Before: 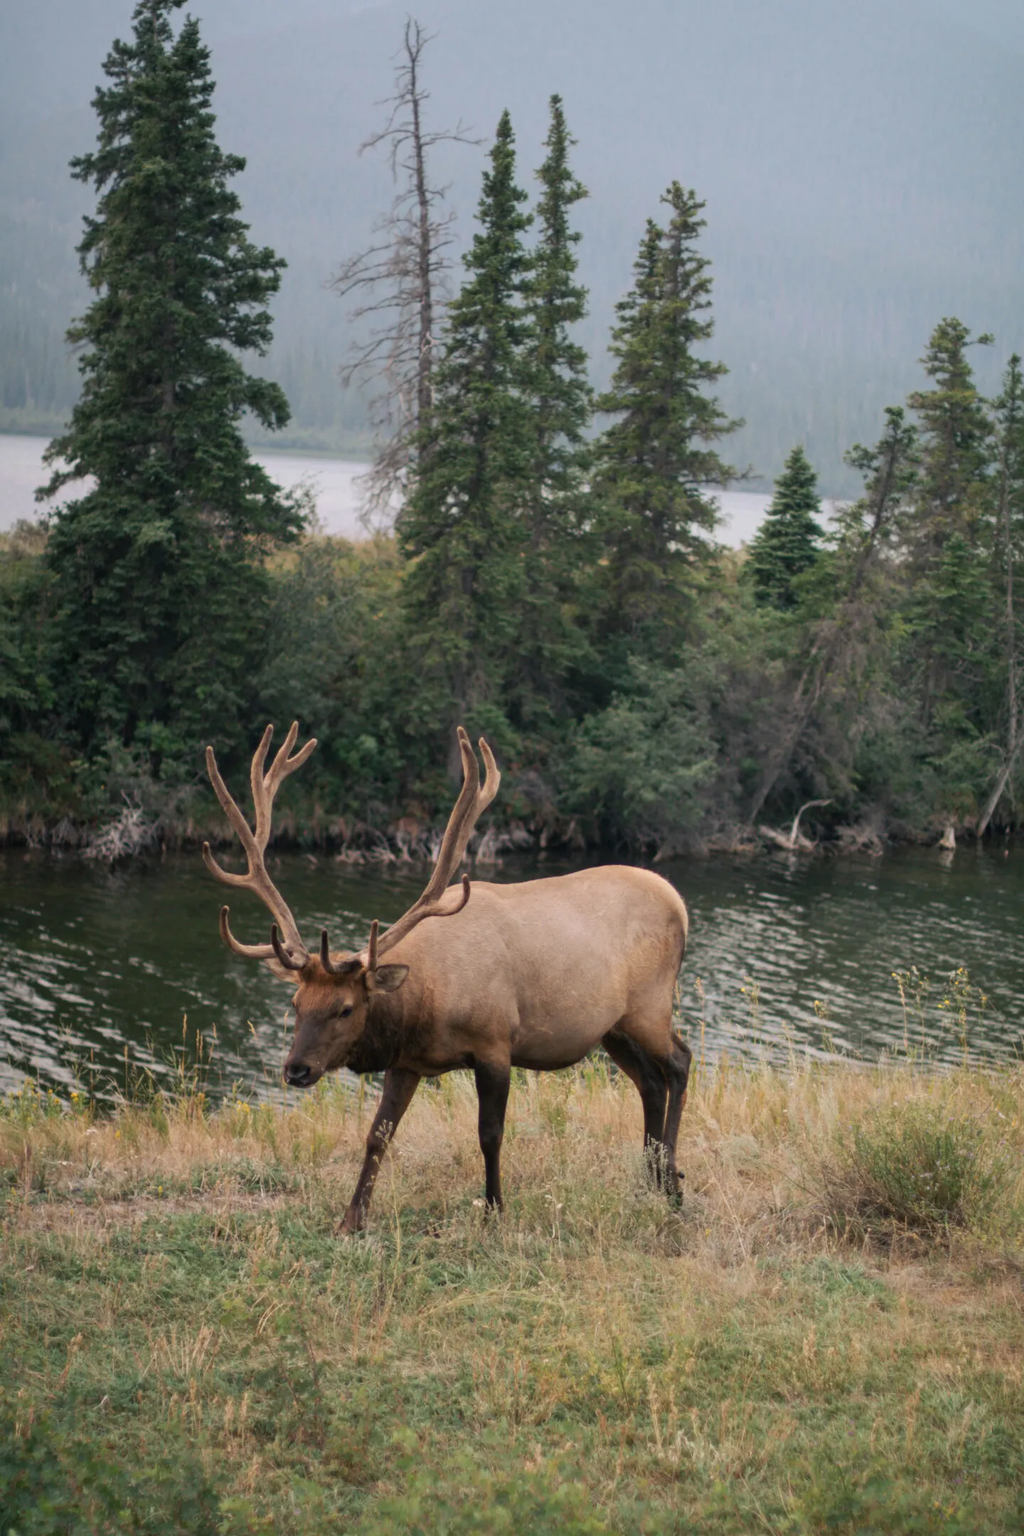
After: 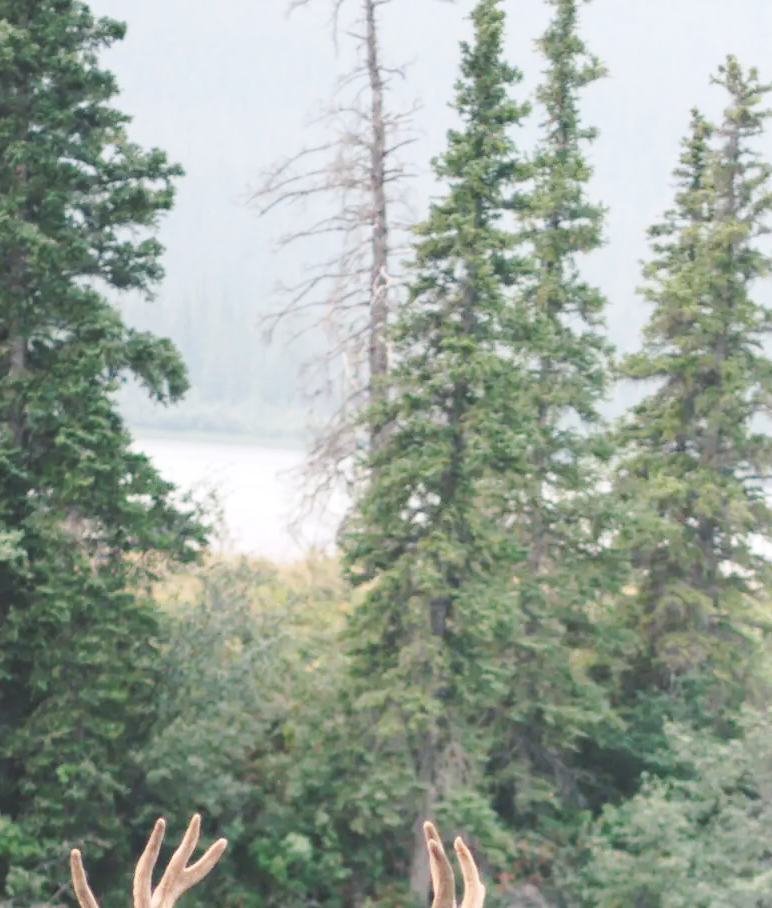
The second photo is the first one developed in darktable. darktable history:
exposure: black level correction -0.005, exposure 0.614 EV, compensate exposure bias true, compensate highlight preservation false
crop: left 15.233%, top 9.3%, right 31.125%, bottom 48.643%
base curve: curves: ch0 [(0, 0.007) (0.028, 0.063) (0.121, 0.311) (0.46, 0.743) (0.859, 0.957) (1, 1)], preserve colors none
